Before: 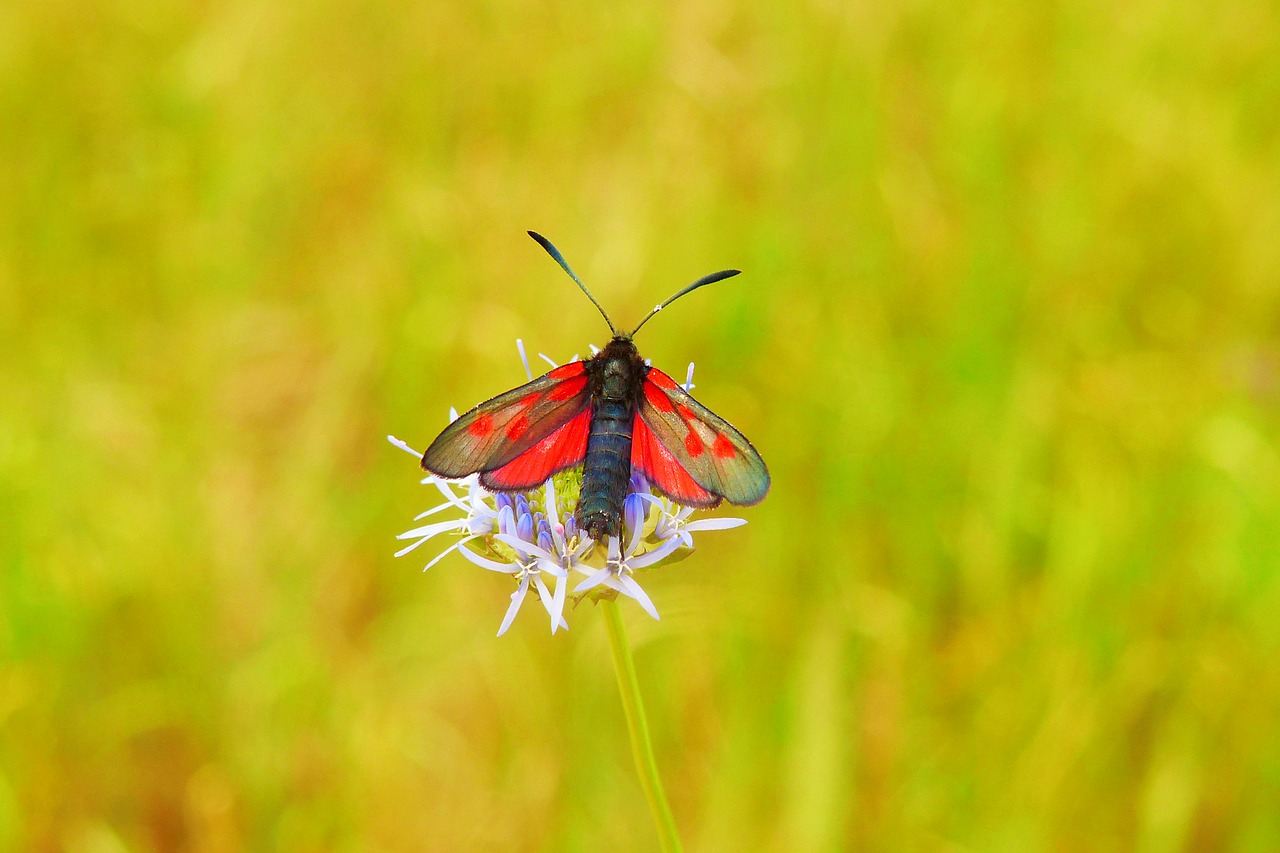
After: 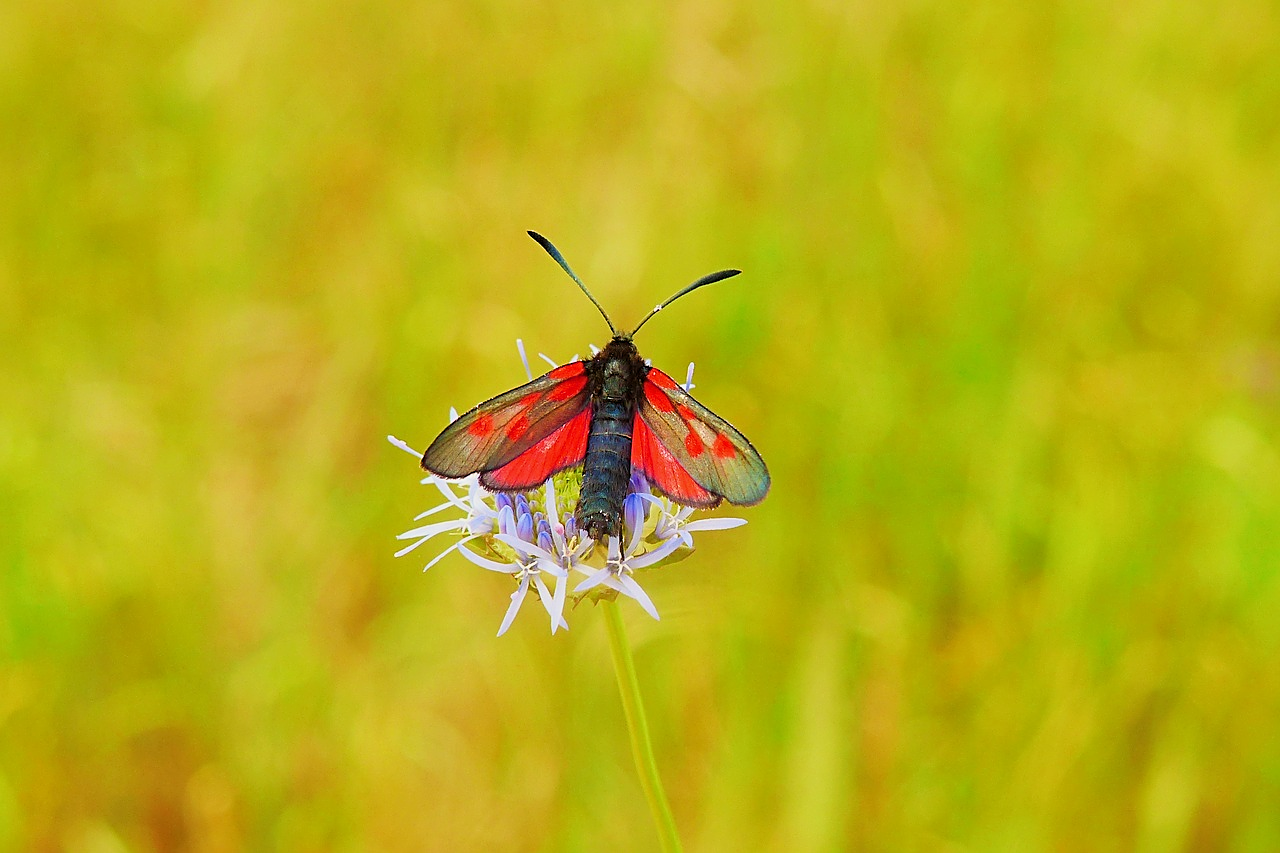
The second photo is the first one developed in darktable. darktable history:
filmic rgb: black relative exposure -11.35 EV, white relative exposure 3.22 EV, hardness 6.76, color science v6 (2022)
sharpen: on, module defaults
